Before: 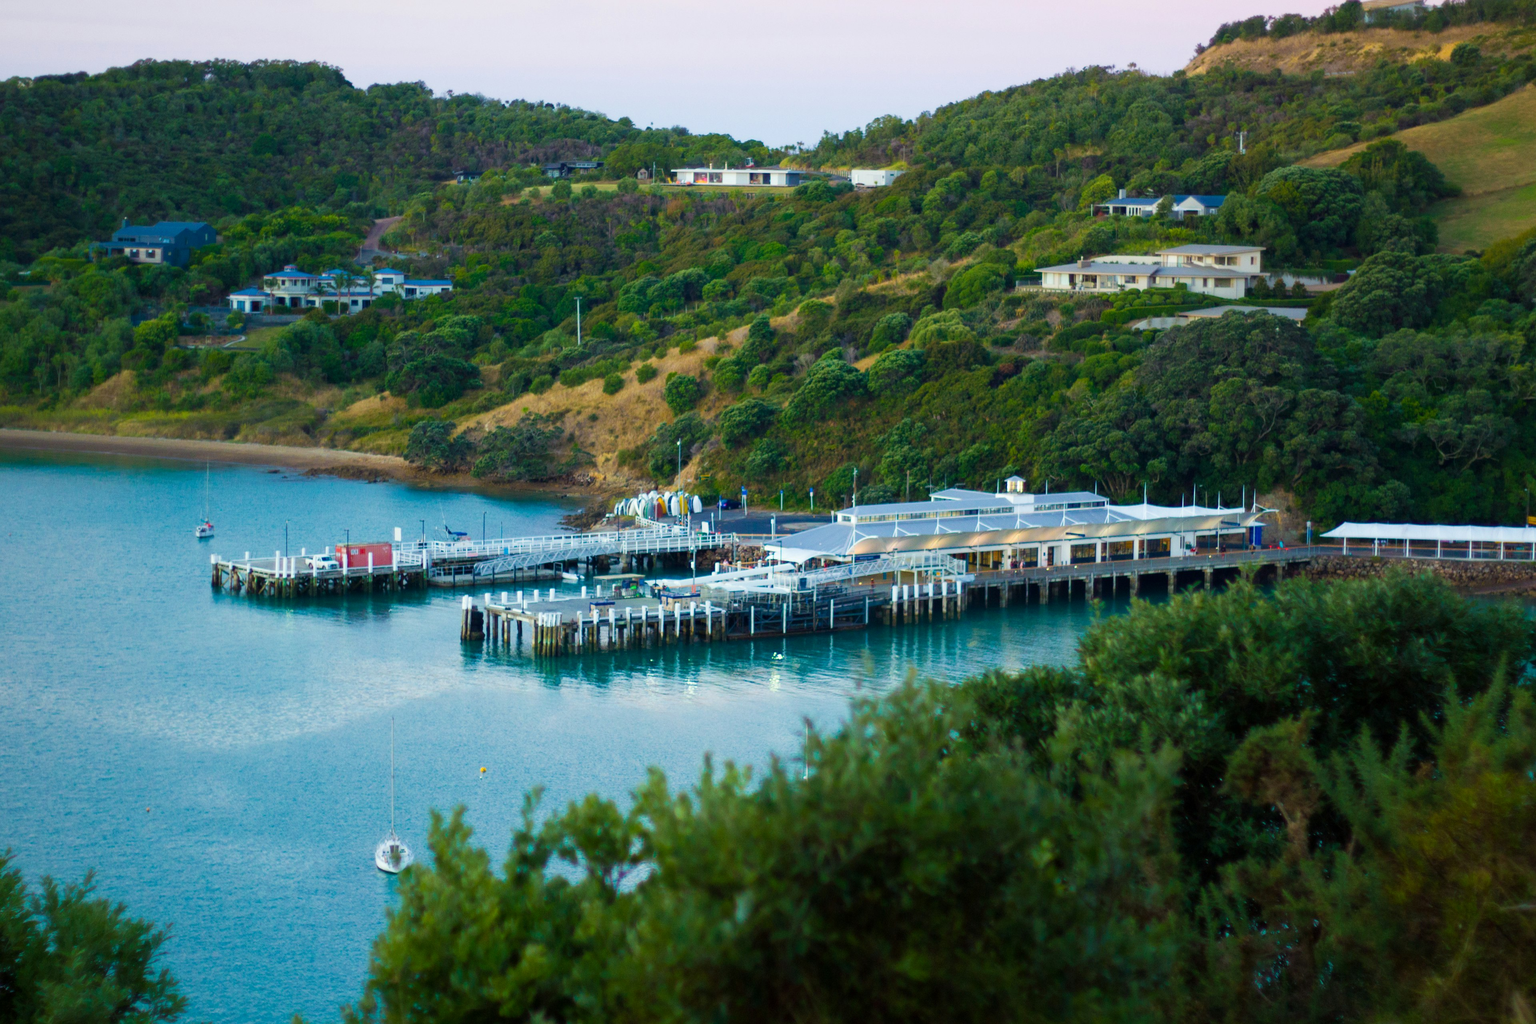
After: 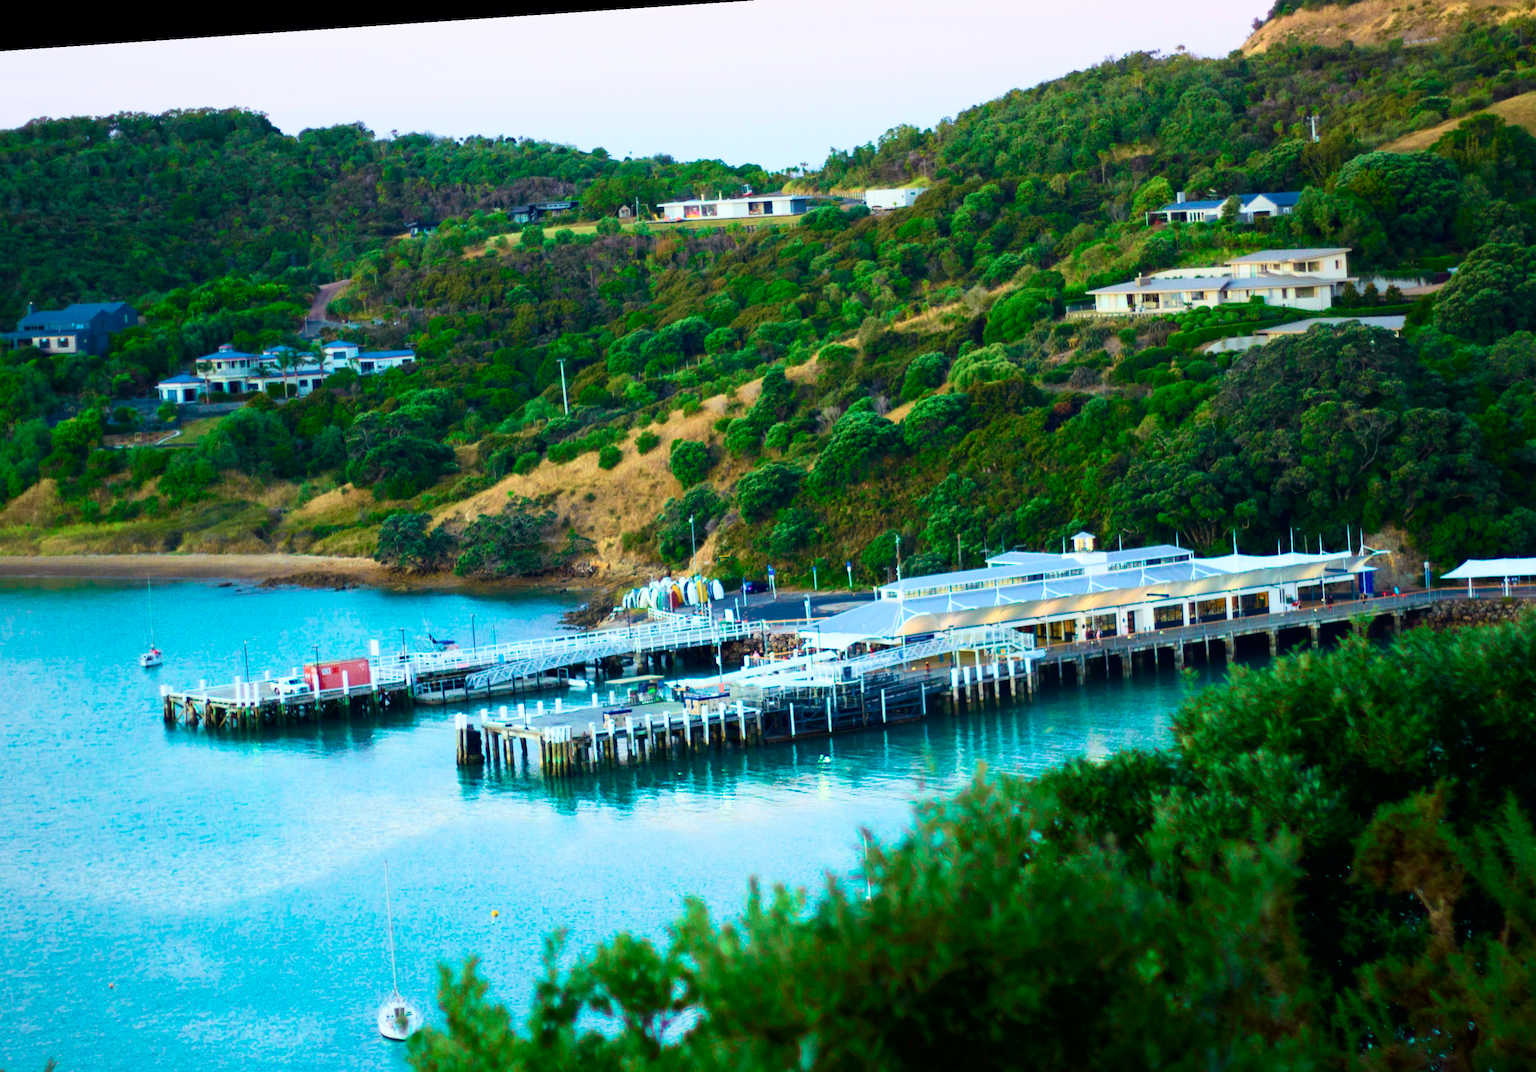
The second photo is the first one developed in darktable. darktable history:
tone equalizer: on, module defaults
tone curve: curves: ch0 [(0, 0) (0.051, 0.021) (0.11, 0.069) (0.249, 0.235) (0.452, 0.526) (0.596, 0.713) (0.703, 0.83) (0.851, 0.938) (1, 1)]; ch1 [(0, 0) (0.1, 0.038) (0.318, 0.221) (0.413, 0.325) (0.443, 0.412) (0.483, 0.474) (0.503, 0.501) (0.516, 0.517) (0.548, 0.568) (0.569, 0.599) (0.594, 0.634) (0.666, 0.701) (1, 1)]; ch2 [(0, 0) (0.453, 0.435) (0.479, 0.476) (0.504, 0.5) (0.529, 0.537) (0.556, 0.583) (0.584, 0.618) (0.824, 0.815) (1, 1)], color space Lab, independent channels, preserve colors none
crop and rotate: left 7.196%, top 4.574%, right 10.605%, bottom 13.178%
rotate and perspective: rotation -4.2°, shear 0.006, automatic cropping off
